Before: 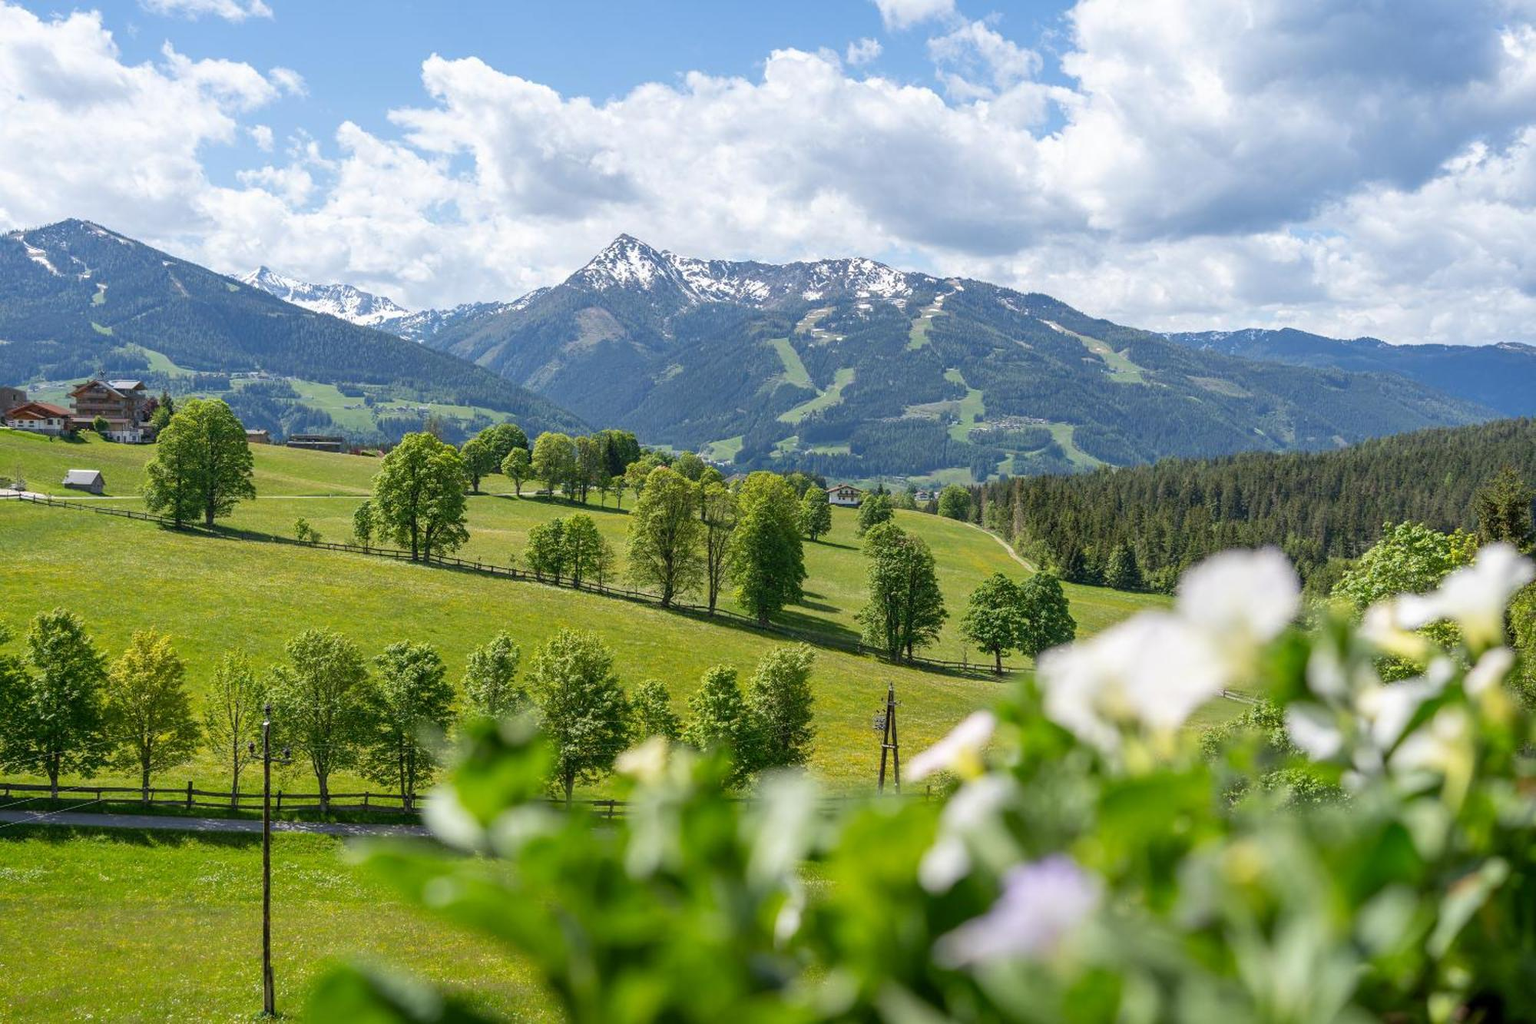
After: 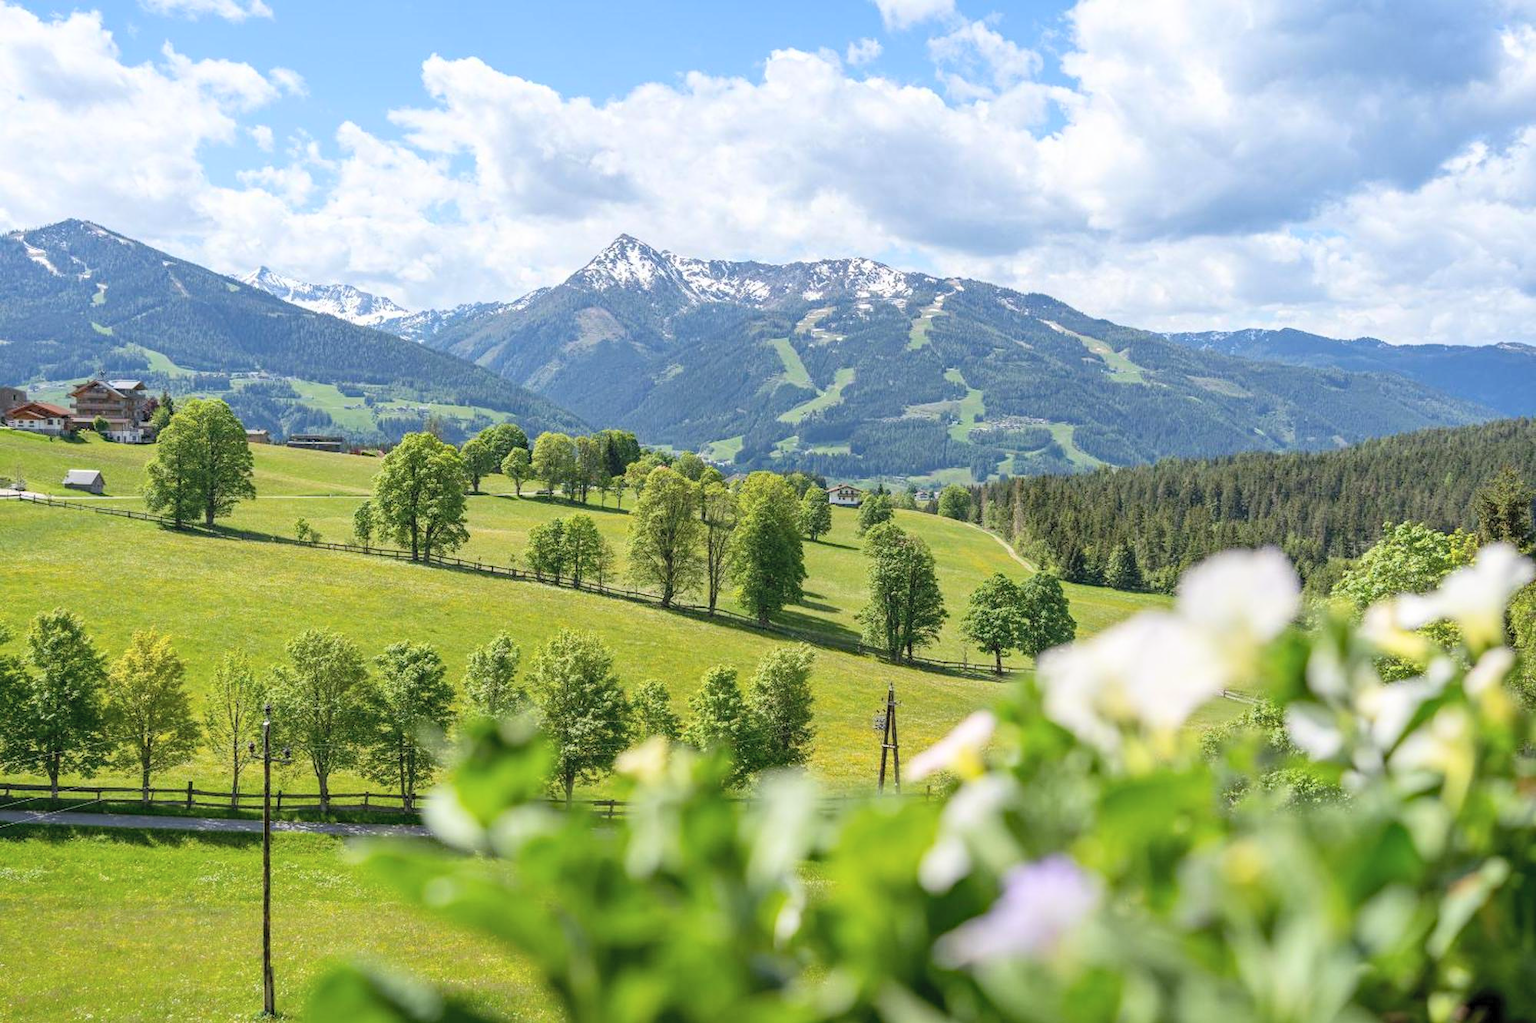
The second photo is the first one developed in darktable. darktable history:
contrast brightness saturation: contrast 0.14, brightness 0.21
haze removal: compatibility mode true, adaptive false
